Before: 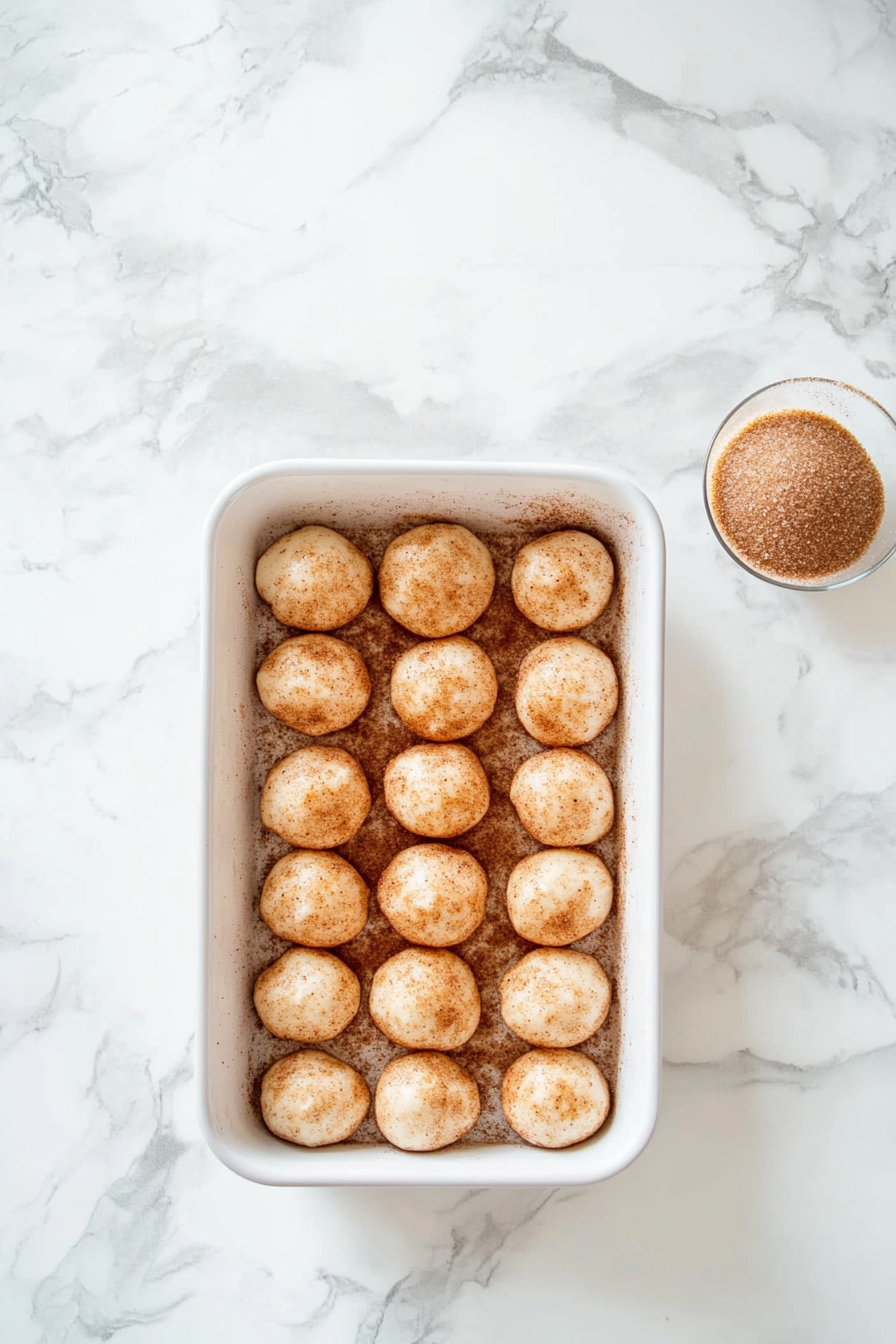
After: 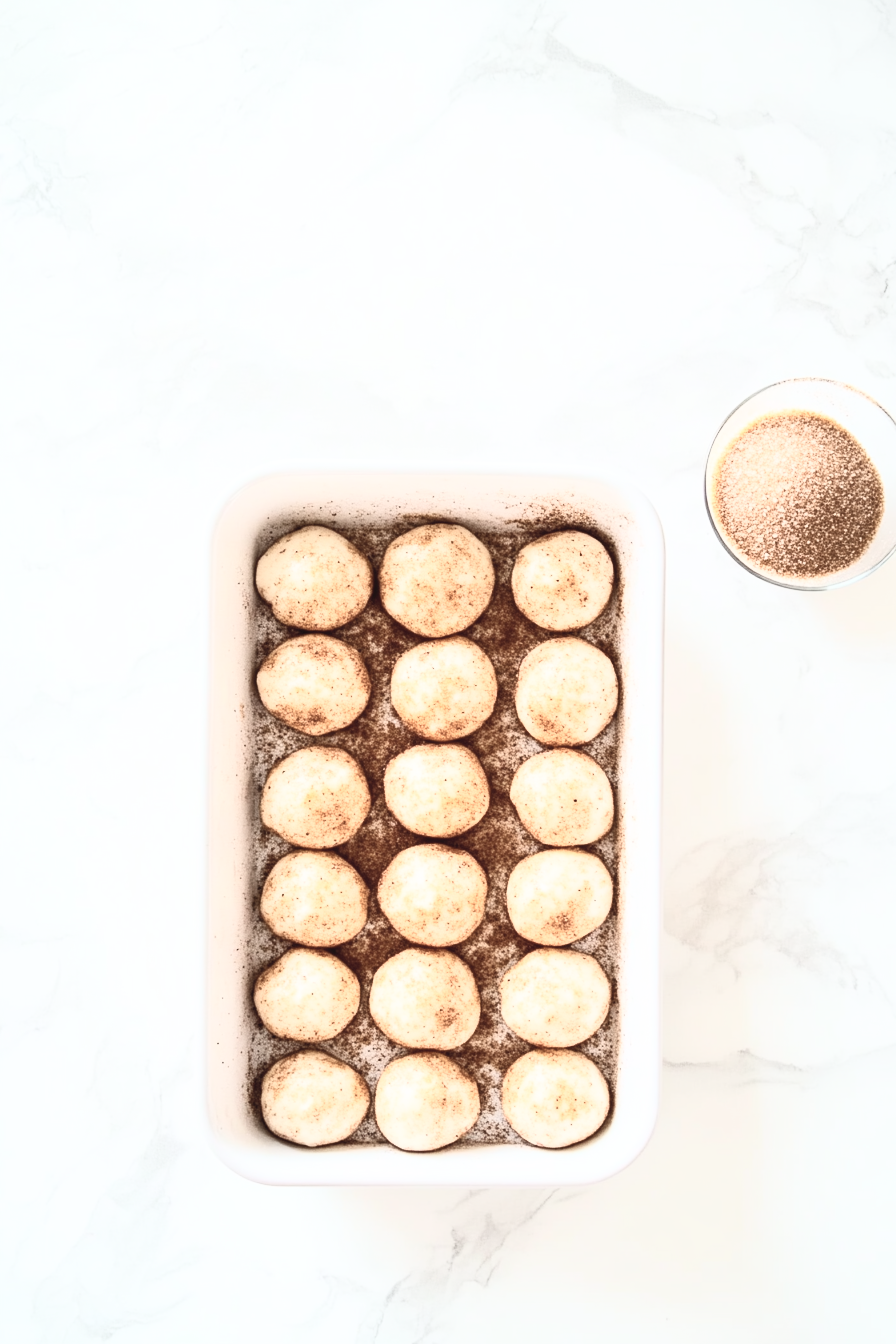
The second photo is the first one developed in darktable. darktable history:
contrast brightness saturation: contrast 0.57, brightness 0.57, saturation -0.34
exposure: compensate highlight preservation false
